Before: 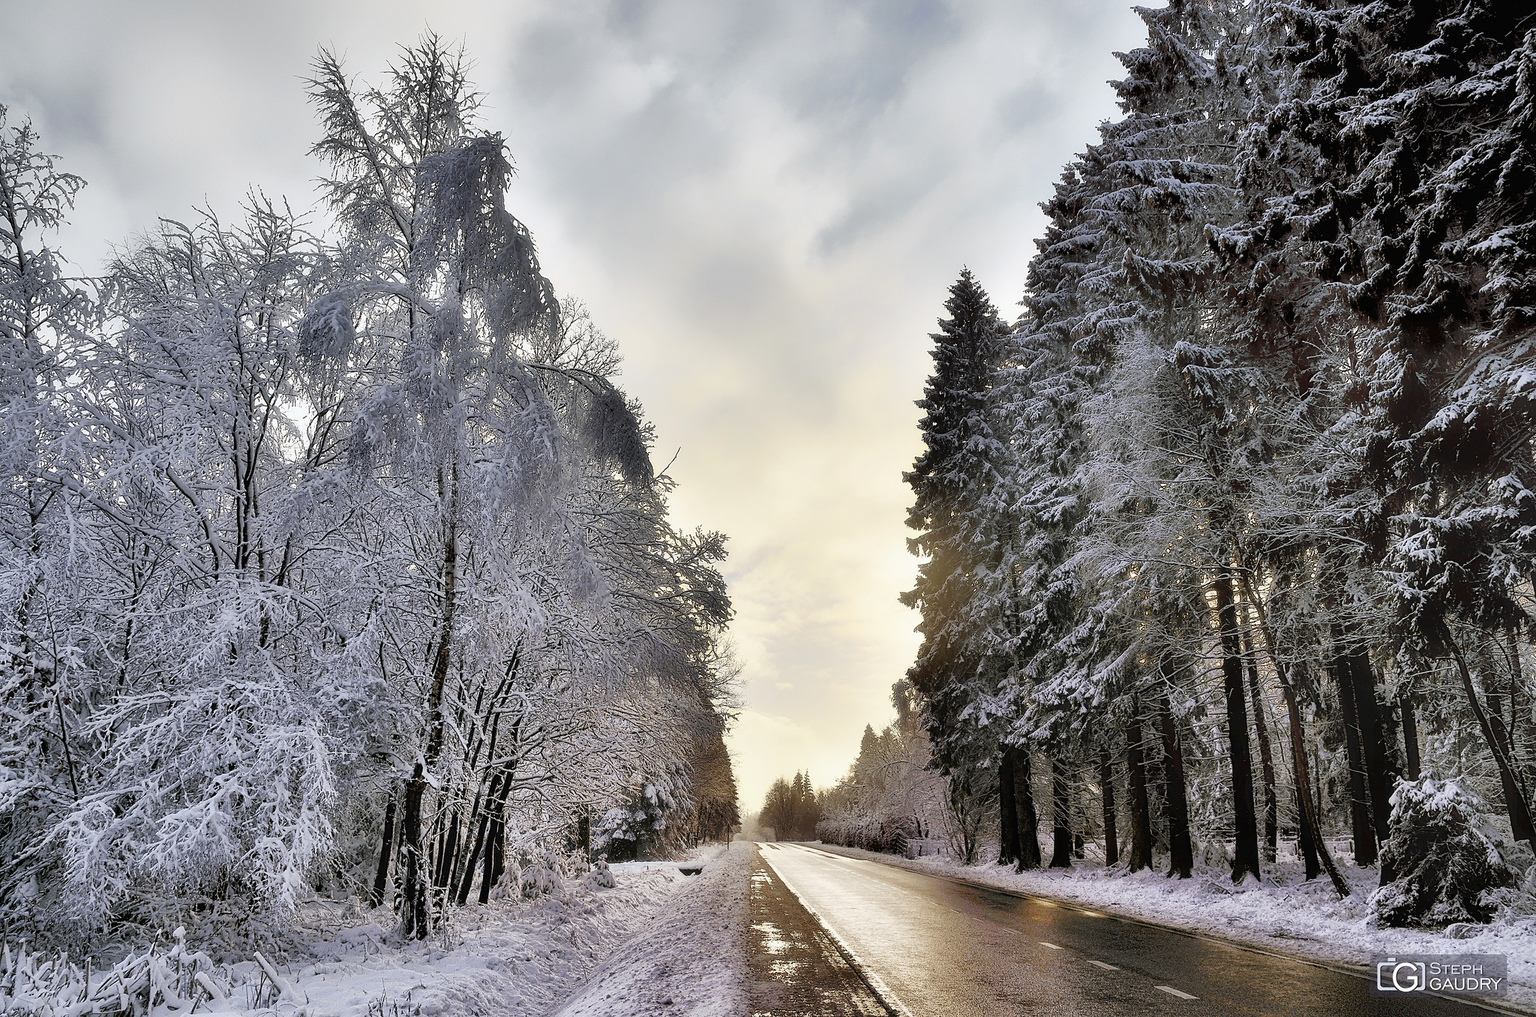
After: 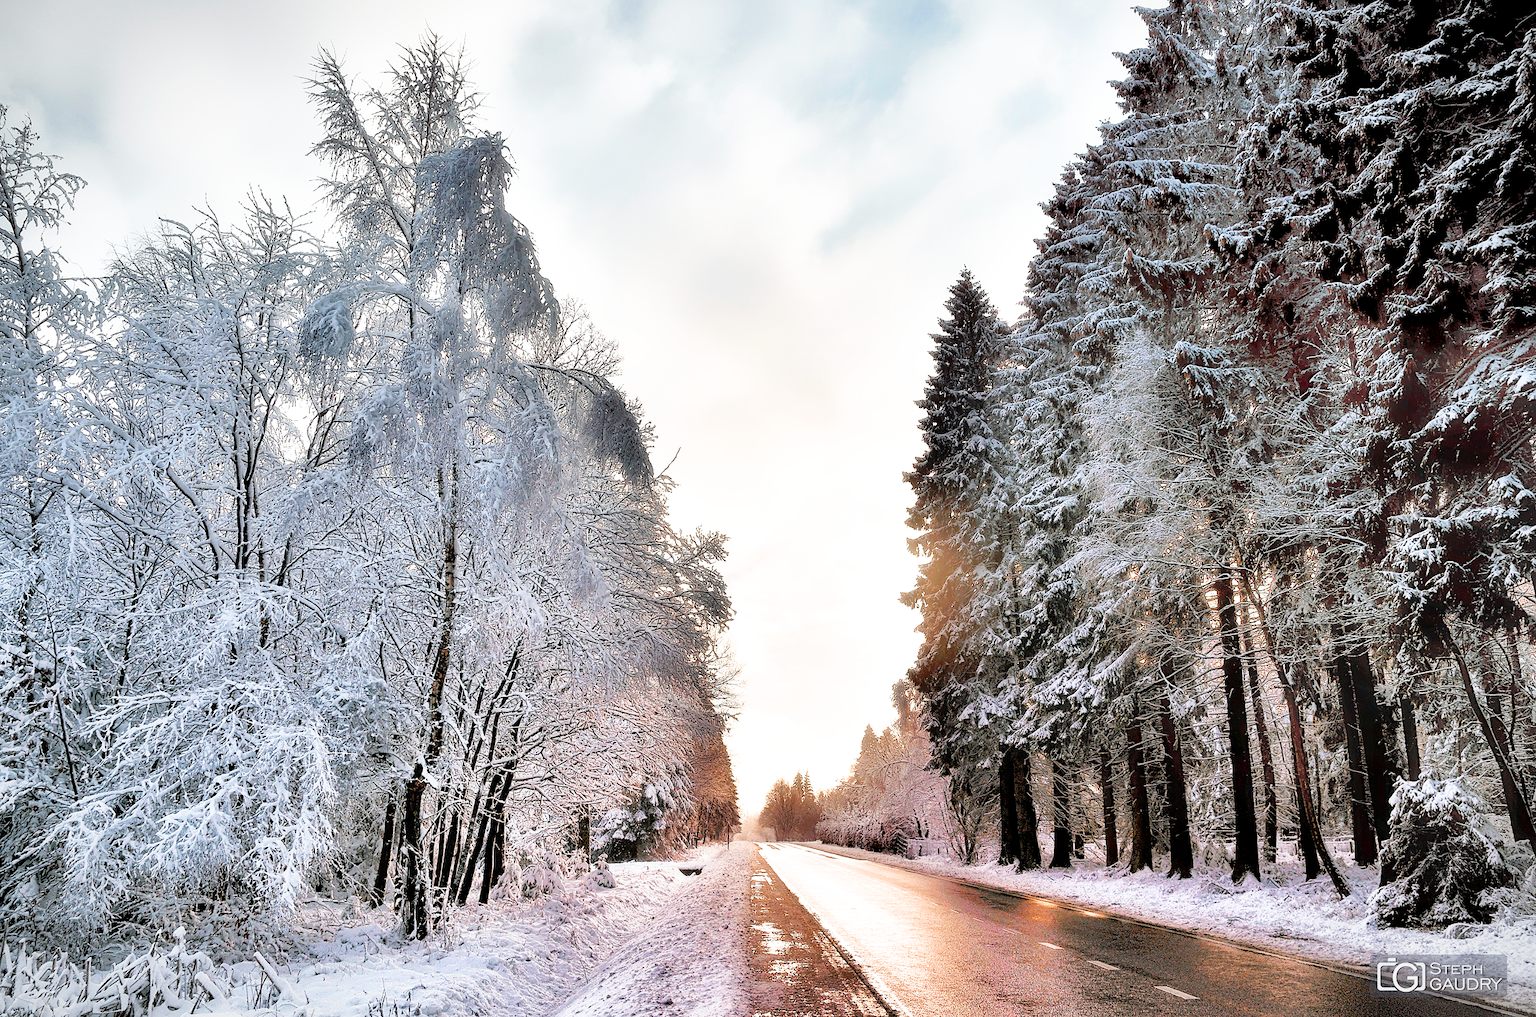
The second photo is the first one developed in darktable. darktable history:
exposure: black level correction 0.001, exposure 0.5 EV, compensate exposure bias true, compensate highlight preservation false
filmic rgb: black relative exposure -12.8 EV, white relative exposure 2.8 EV, threshold 3 EV, target black luminance 0%, hardness 8.54, latitude 70.41%, contrast 1.133, shadows ↔ highlights balance -0.395%, color science v4 (2020), enable highlight reconstruction true
vignetting: fall-off start 100%, brightness -0.282, width/height ratio 1.31
